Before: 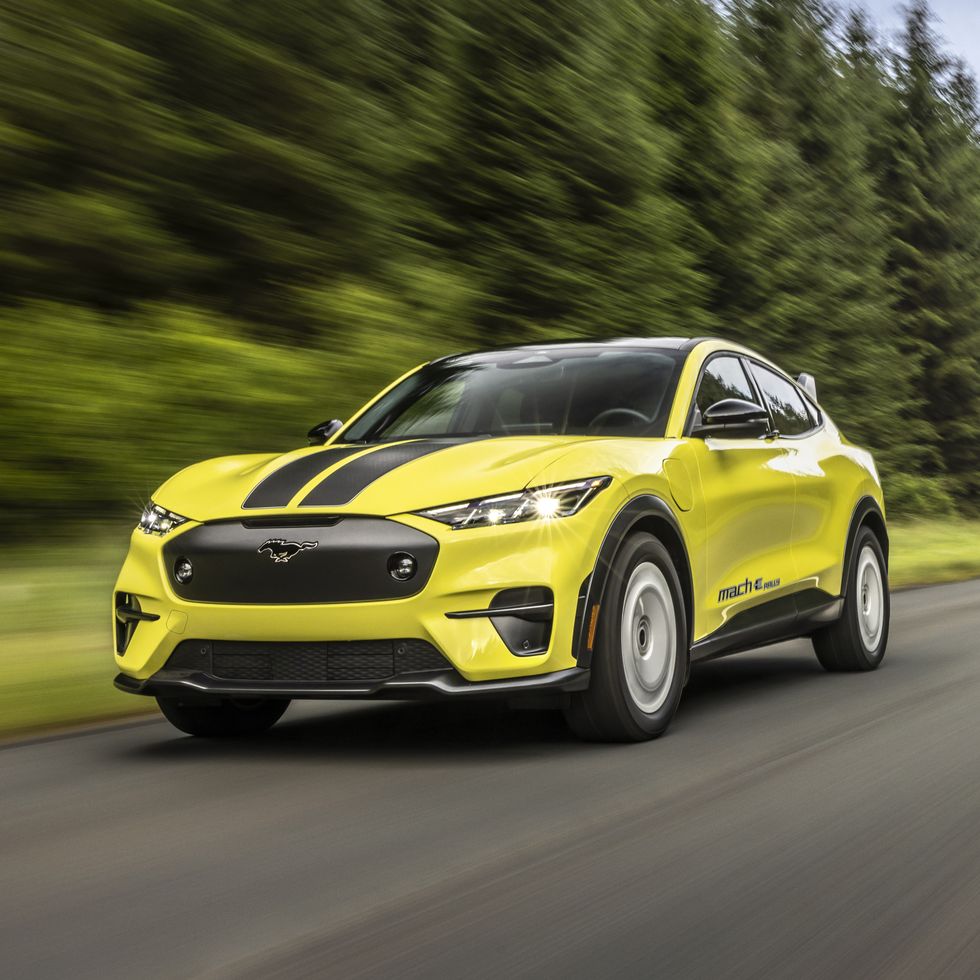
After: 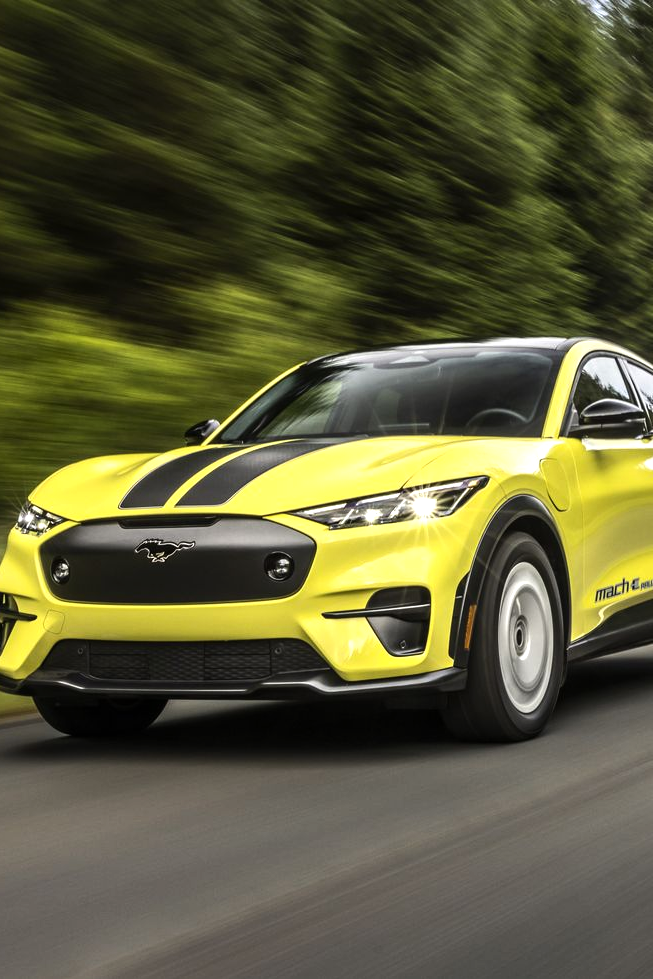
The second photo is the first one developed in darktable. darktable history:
crop and rotate: left 12.648%, right 20.685%
tone equalizer: -8 EV -0.417 EV, -7 EV -0.389 EV, -6 EV -0.333 EV, -5 EV -0.222 EV, -3 EV 0.222 EV, -2 EV 0.333 EV, -1 EV 0.389 EV, +0 EV 0.417 EV, edges refinement/feathering 500, mask exposure compensation -1.57 EV, preserve details no
